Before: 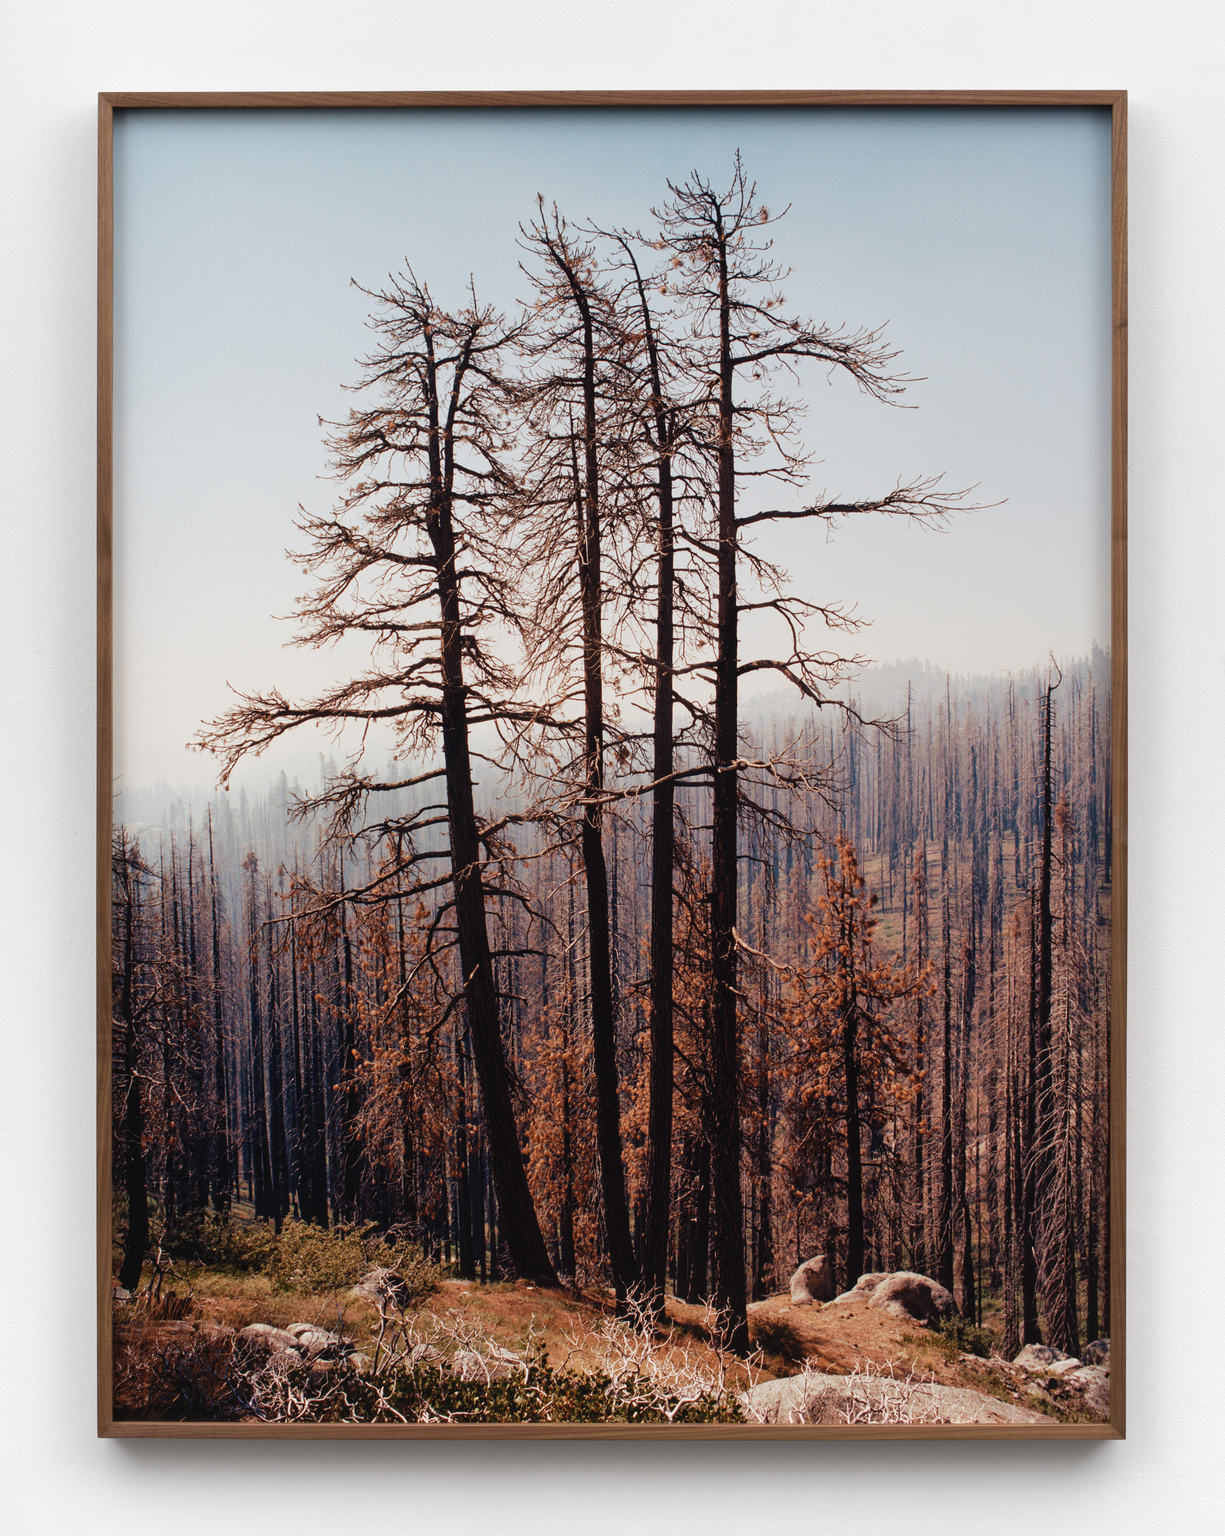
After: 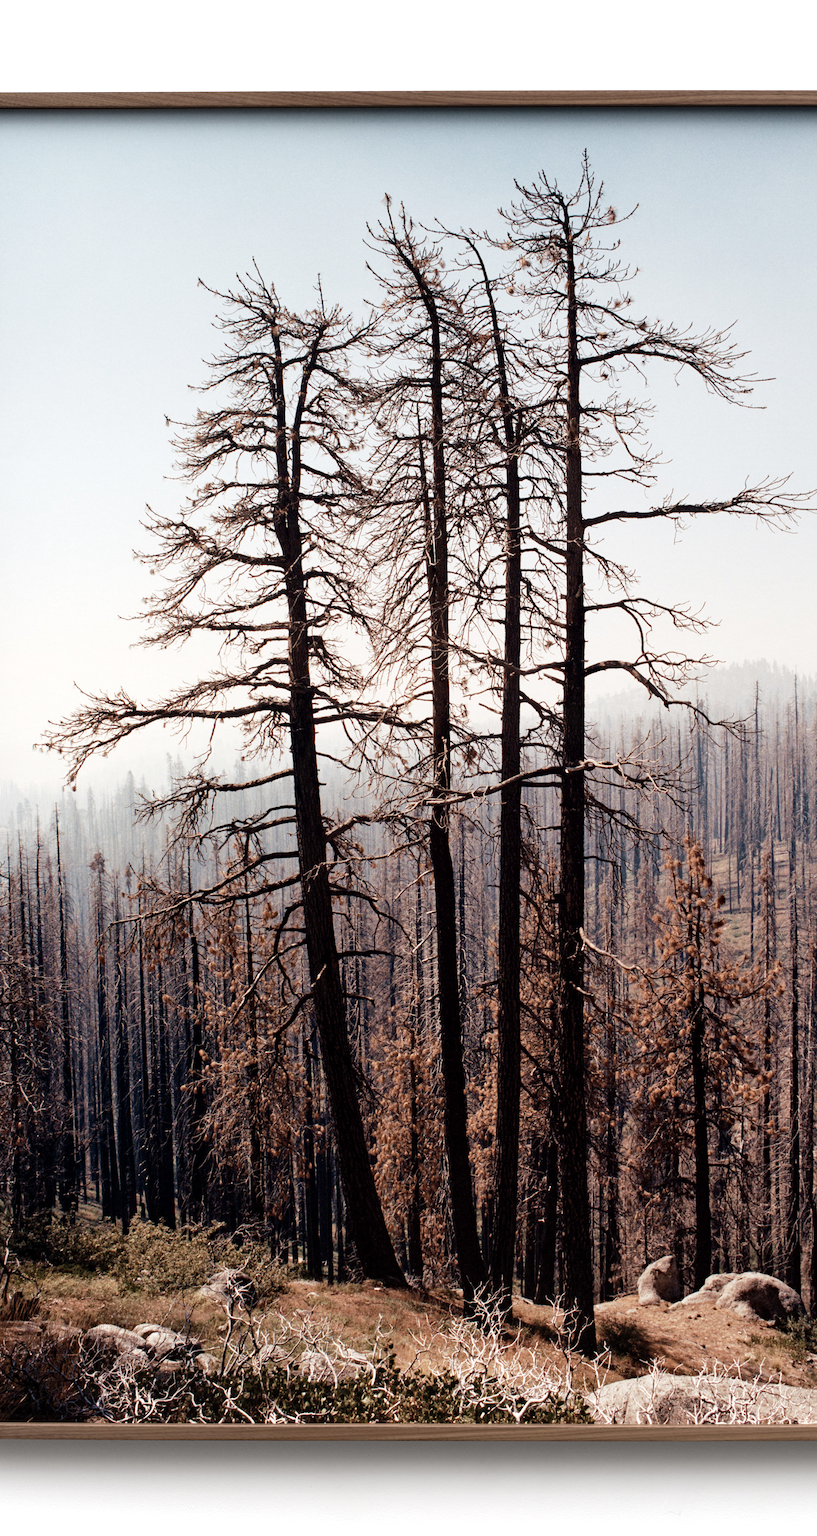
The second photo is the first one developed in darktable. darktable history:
haze removal: compatibility mode true, adaptive false
exposure: black level correction 0.004, exposure 0.386 EV, compensate highlight preservation false
crop and rotate: left 12.567%, right 20.749%
contrast brightness saturation: contrast 0.097, saturation -0.358
